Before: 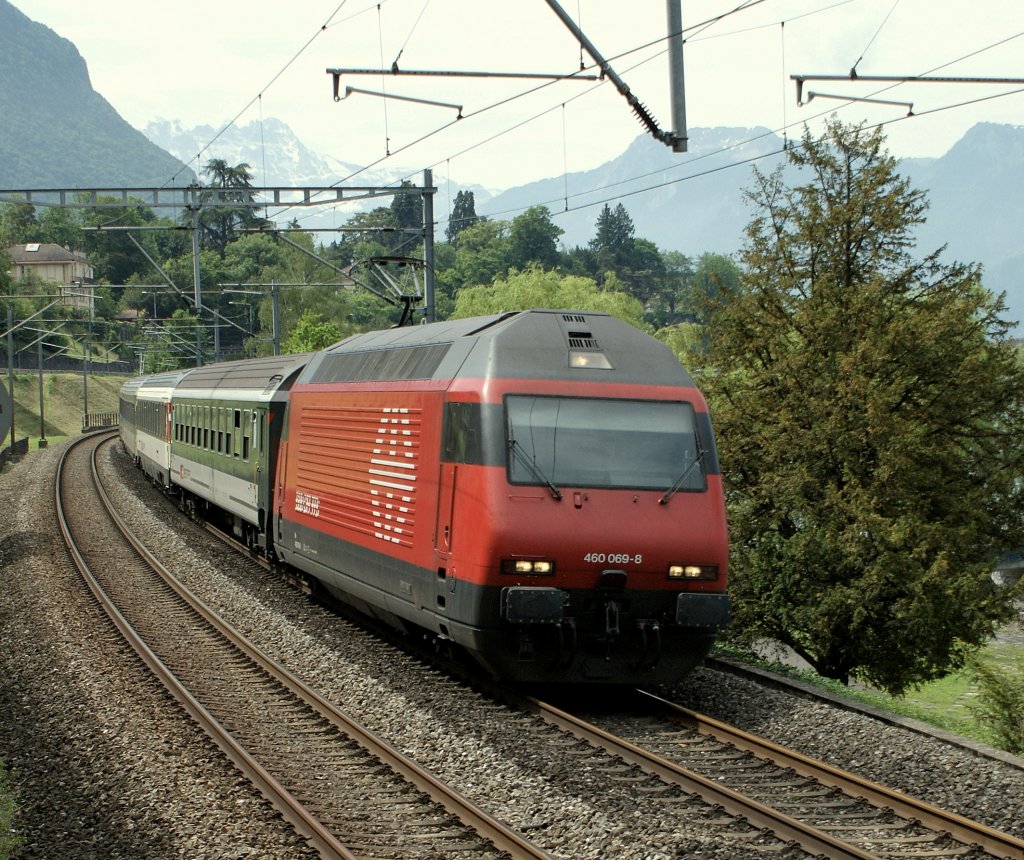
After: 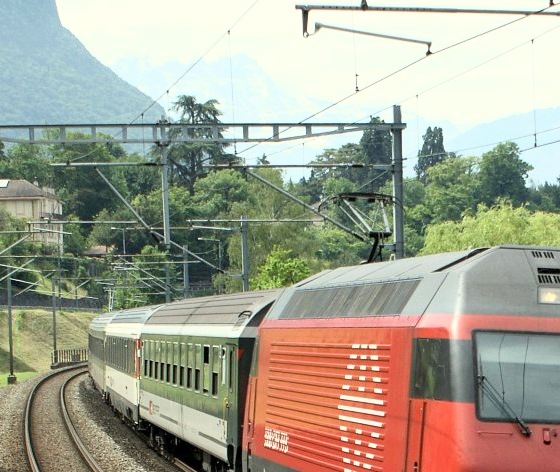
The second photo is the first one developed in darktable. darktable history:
base curve: curves: ch0 [(0, 0) (0.557, 0.834) (1, 1)]
crop and rotate: left 3.047%, top 7.509%, right 42.236%, bottom 37.598%
